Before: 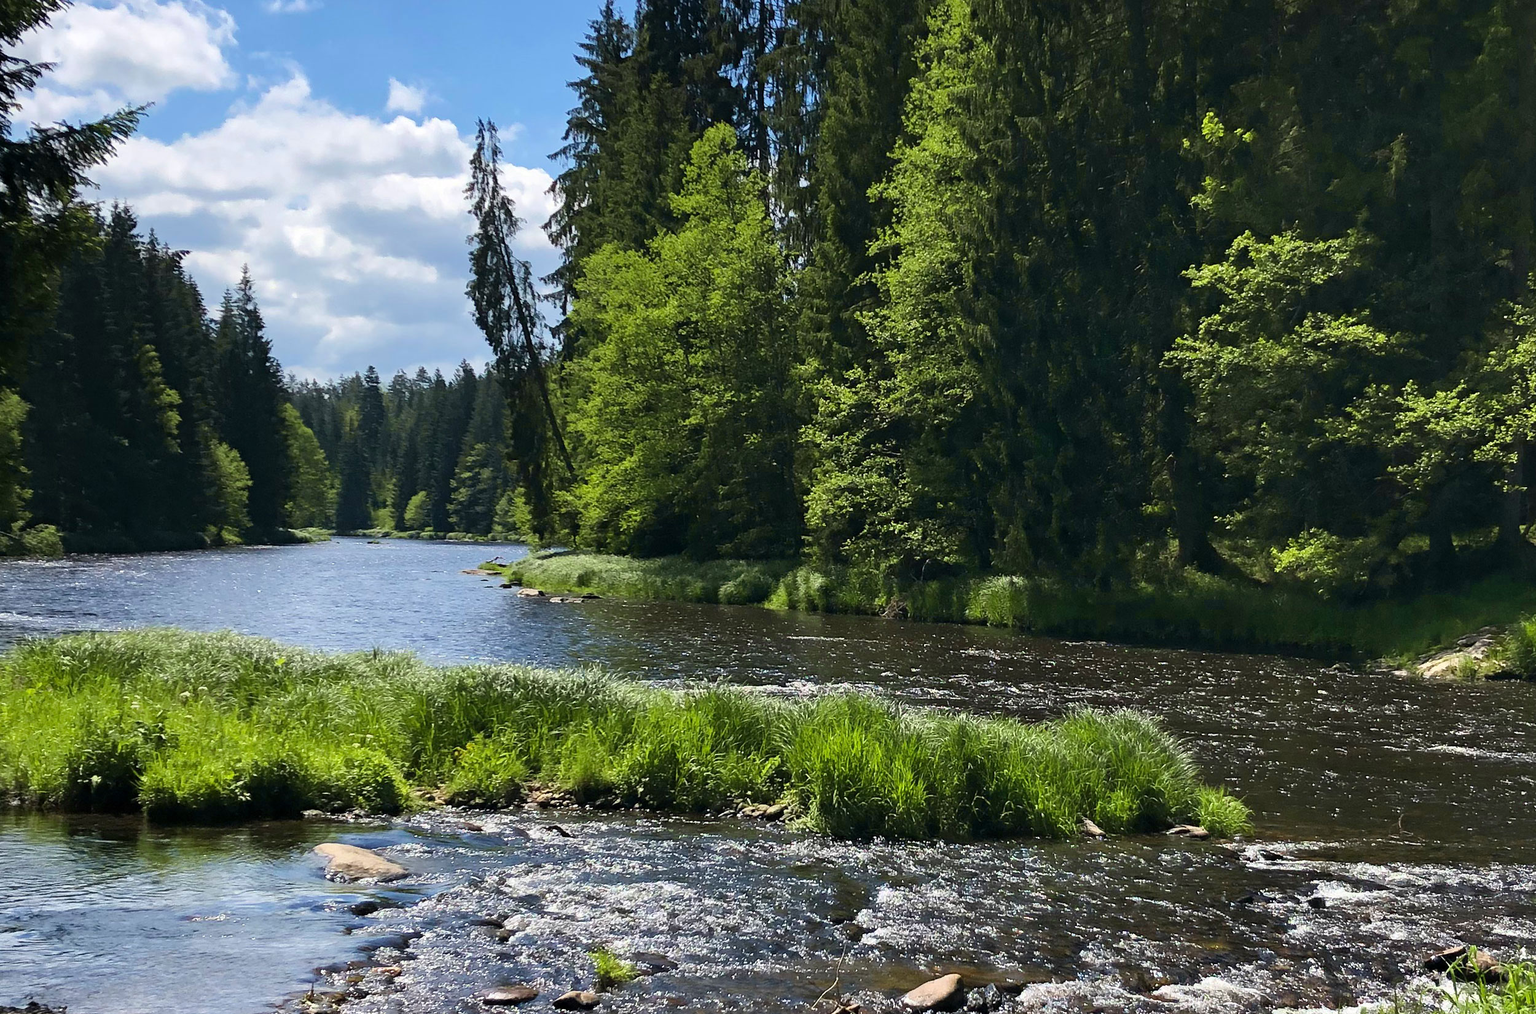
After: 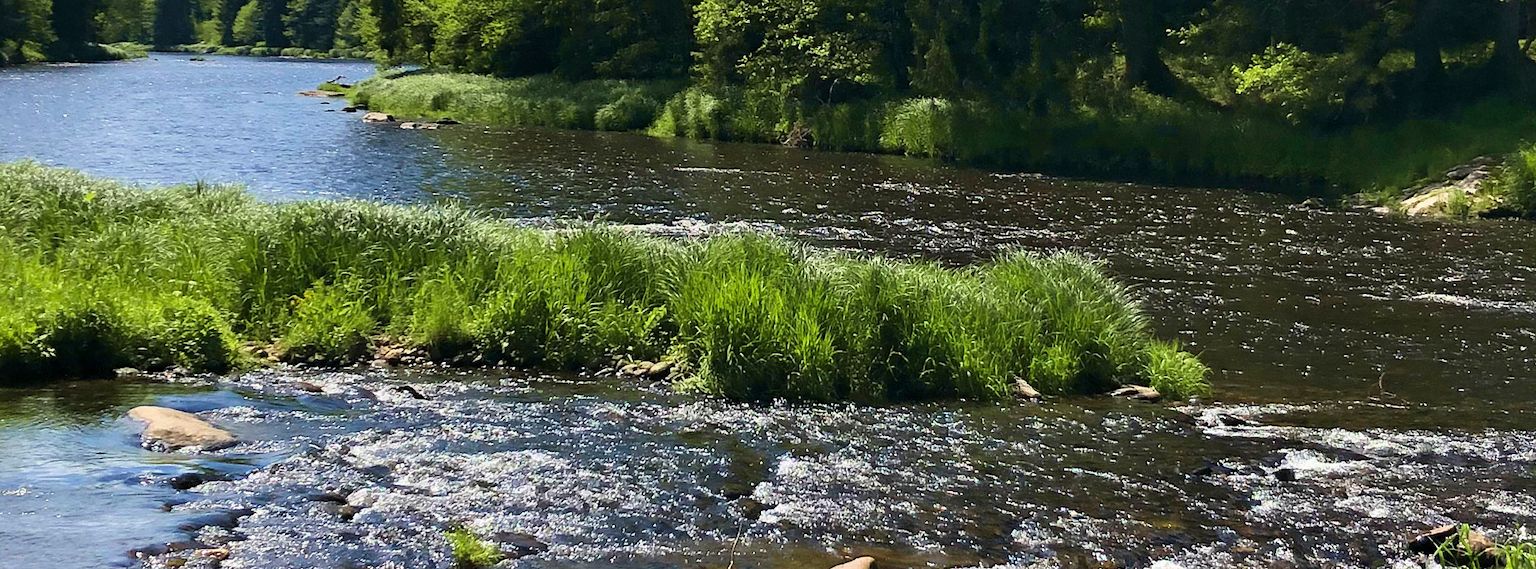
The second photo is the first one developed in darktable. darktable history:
crop and rotate: left 13.276%, top 48.442%, bottom 2.785%
velvia: on, module defaults
